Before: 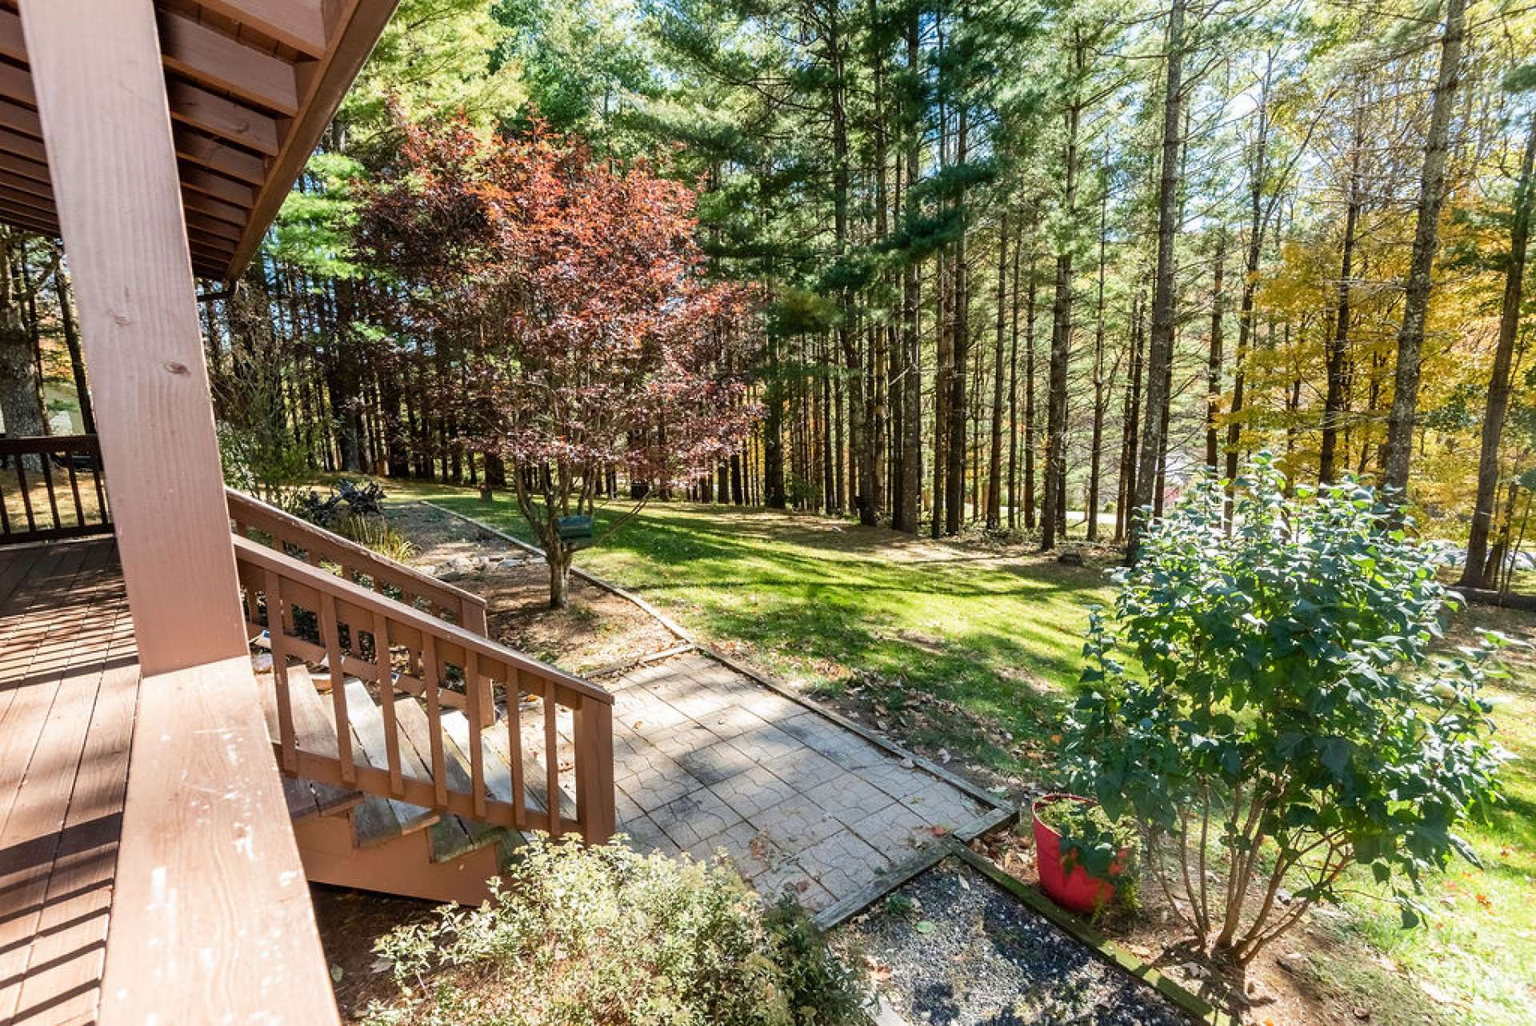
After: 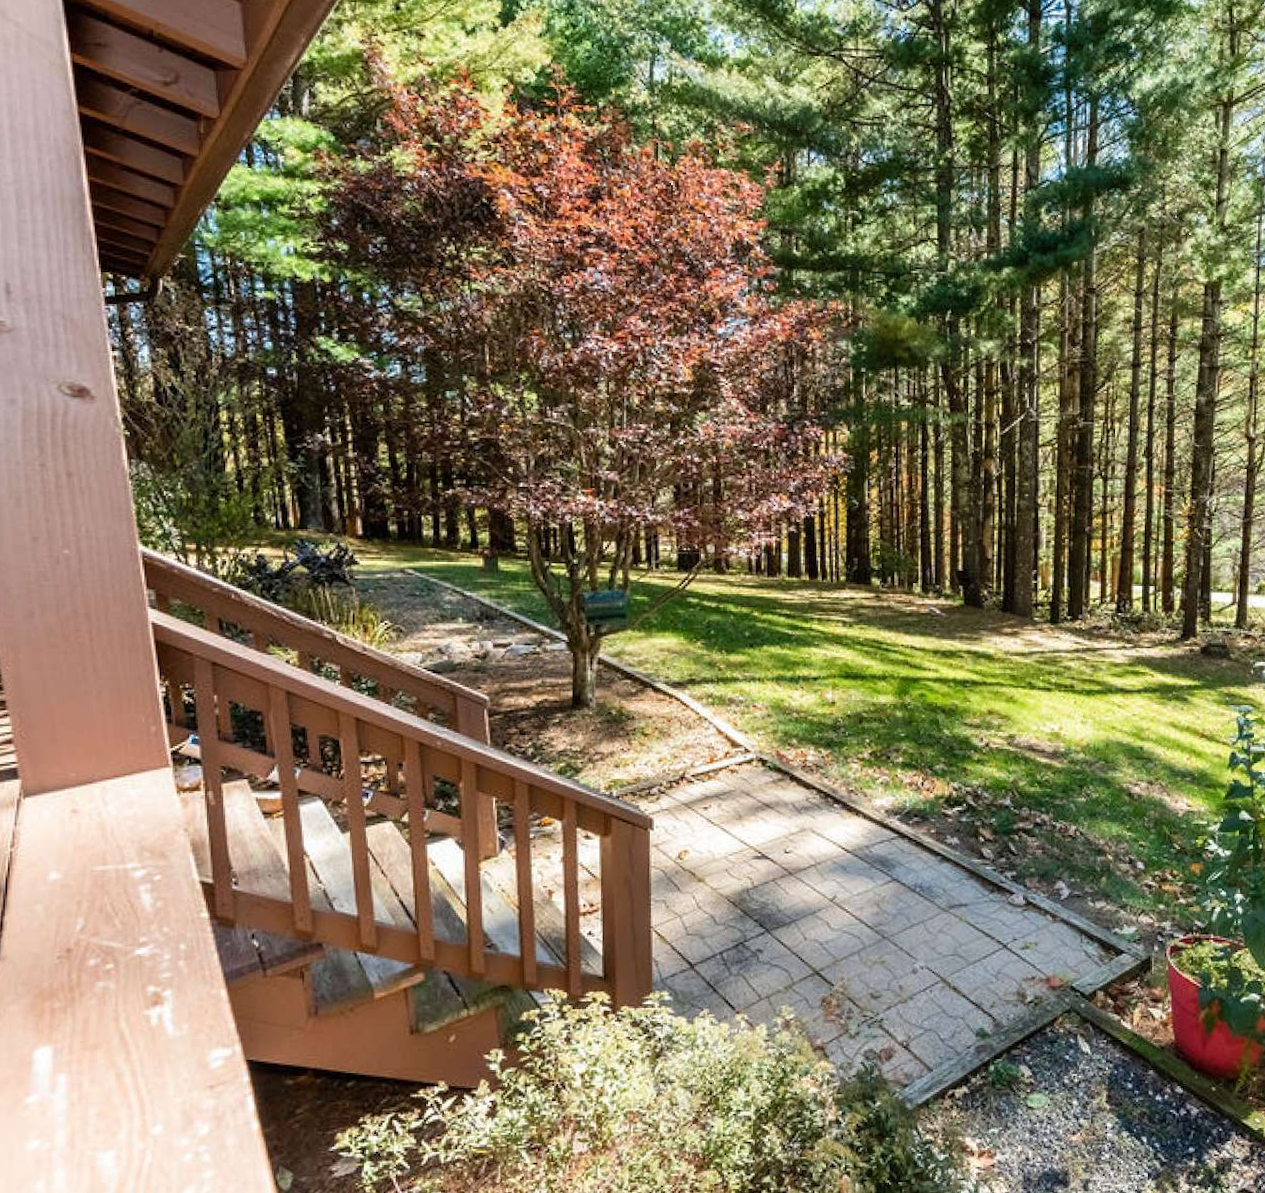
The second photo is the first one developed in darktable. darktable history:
rotate and perspective: rotation 0.679°, lens shift (horizontal) 0.136, crop left 0.009, crop right 0.991, crop top 0.078, crop bottom 0.95
crop and rotate: left 8.786%, right 24.548%
